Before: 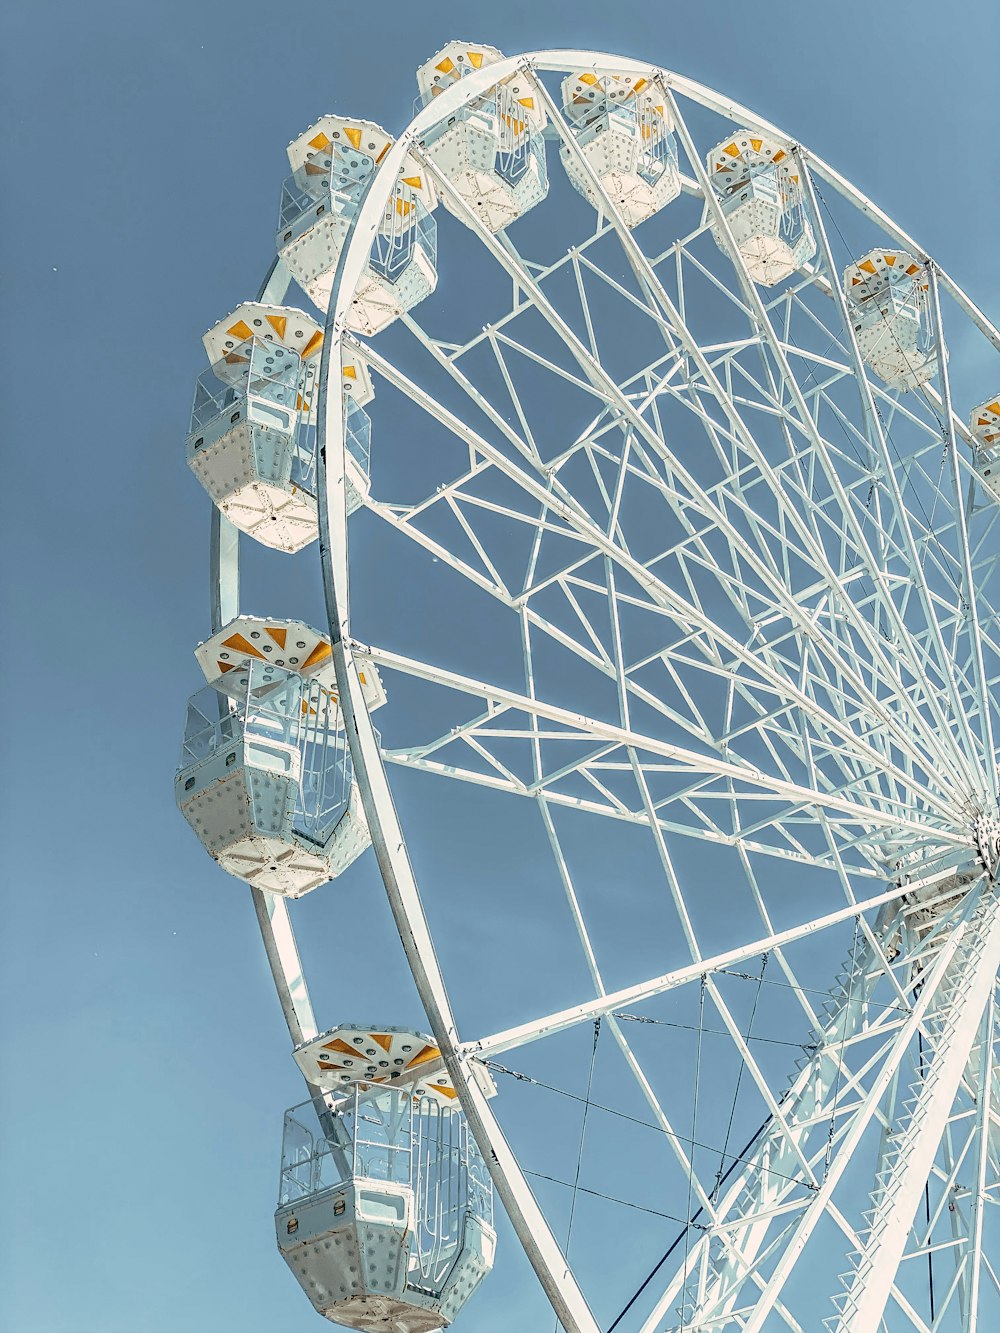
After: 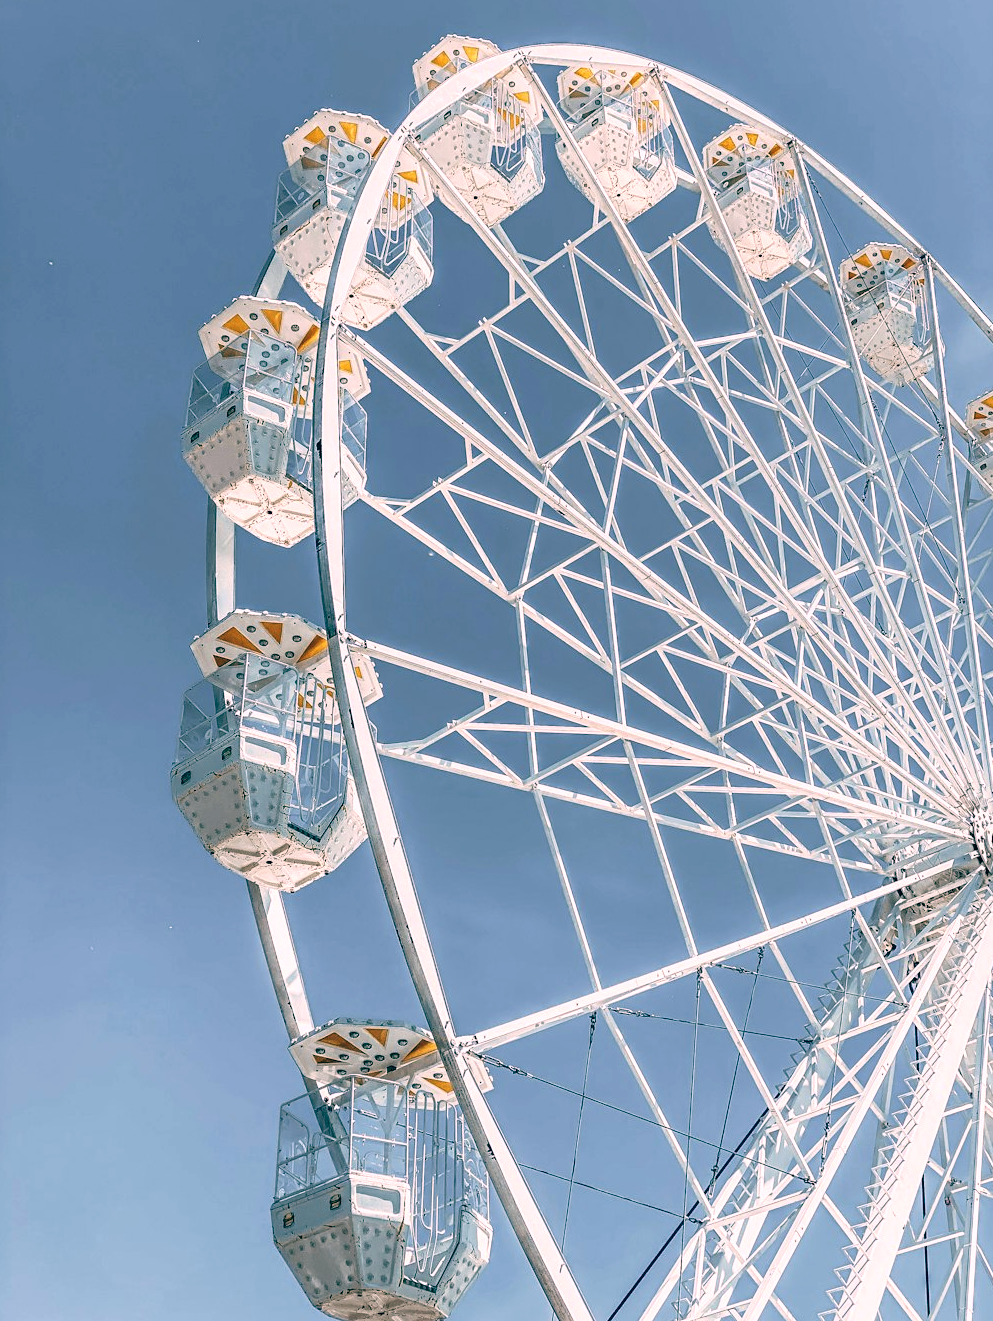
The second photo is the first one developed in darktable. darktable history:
crop: left 0.434%, top 0.485%, right 0.244%, bottom 0.386%
exposure: black level correction 0.009, exposure 0.014 EV, compensate highlight preservation false
color balance: lift [1.005, 0.99, 1.007, 1.01], gamma [1, 0.979, 1.011, 1.021], gain [0.923, 1.098, 1.025, 0.902], input saturation 90.45%, contrast 7.73%, output saturation 105.91%
velvia: strength 6%
white balance: red 1.066, blue 1.119
